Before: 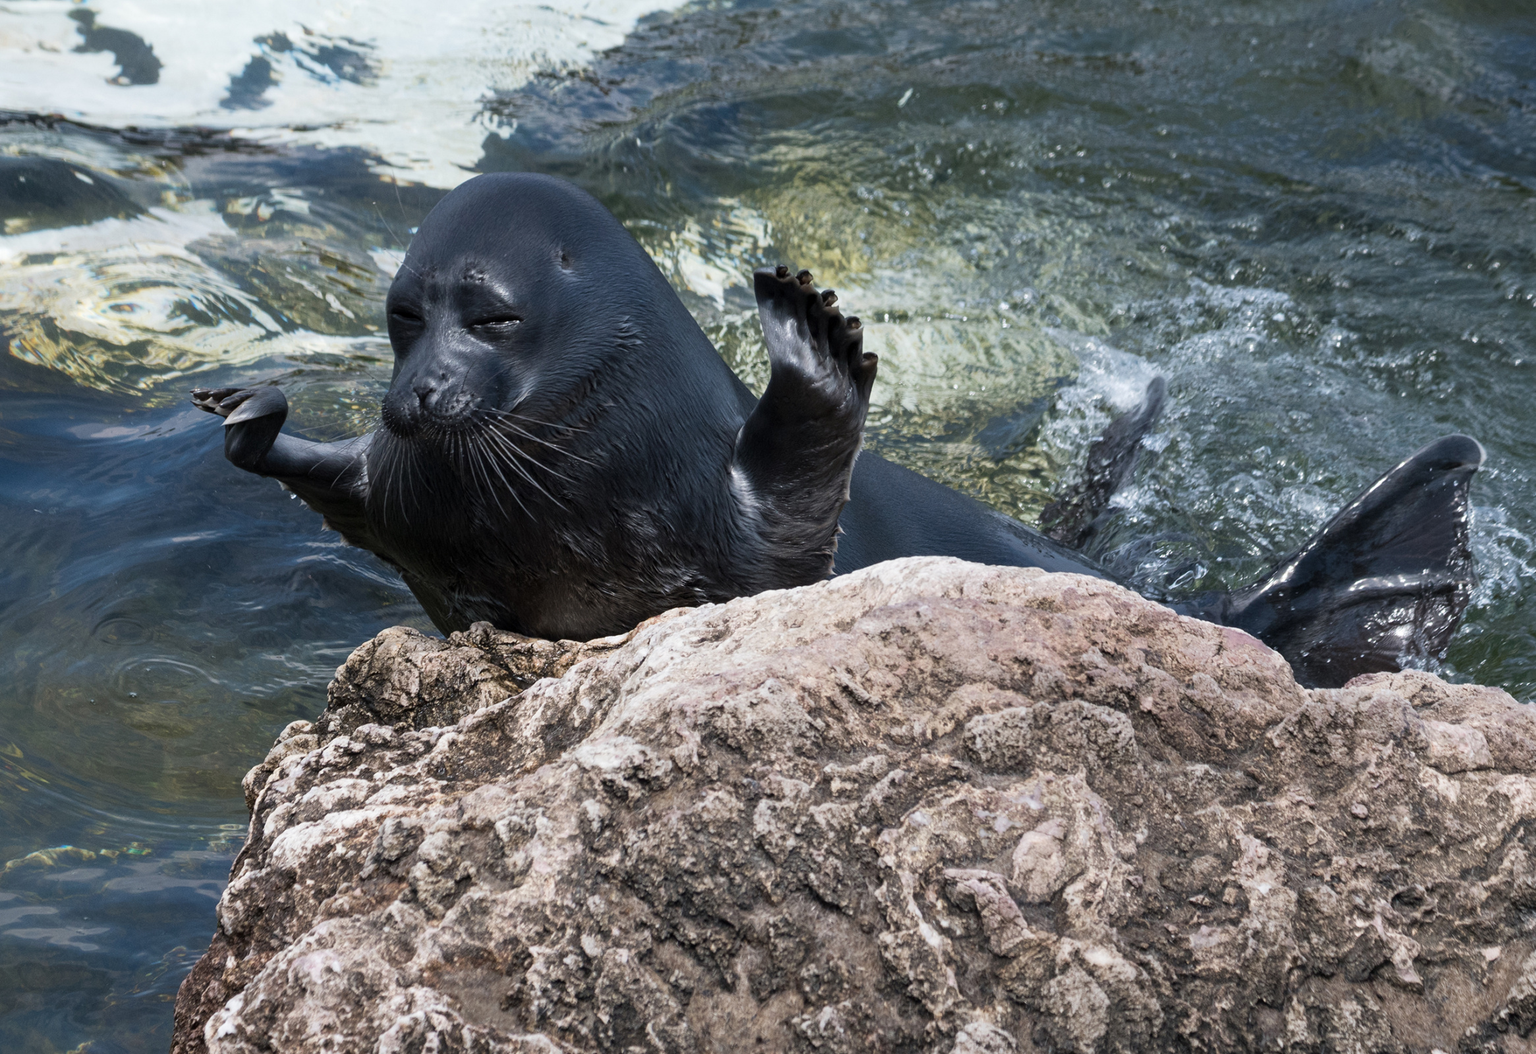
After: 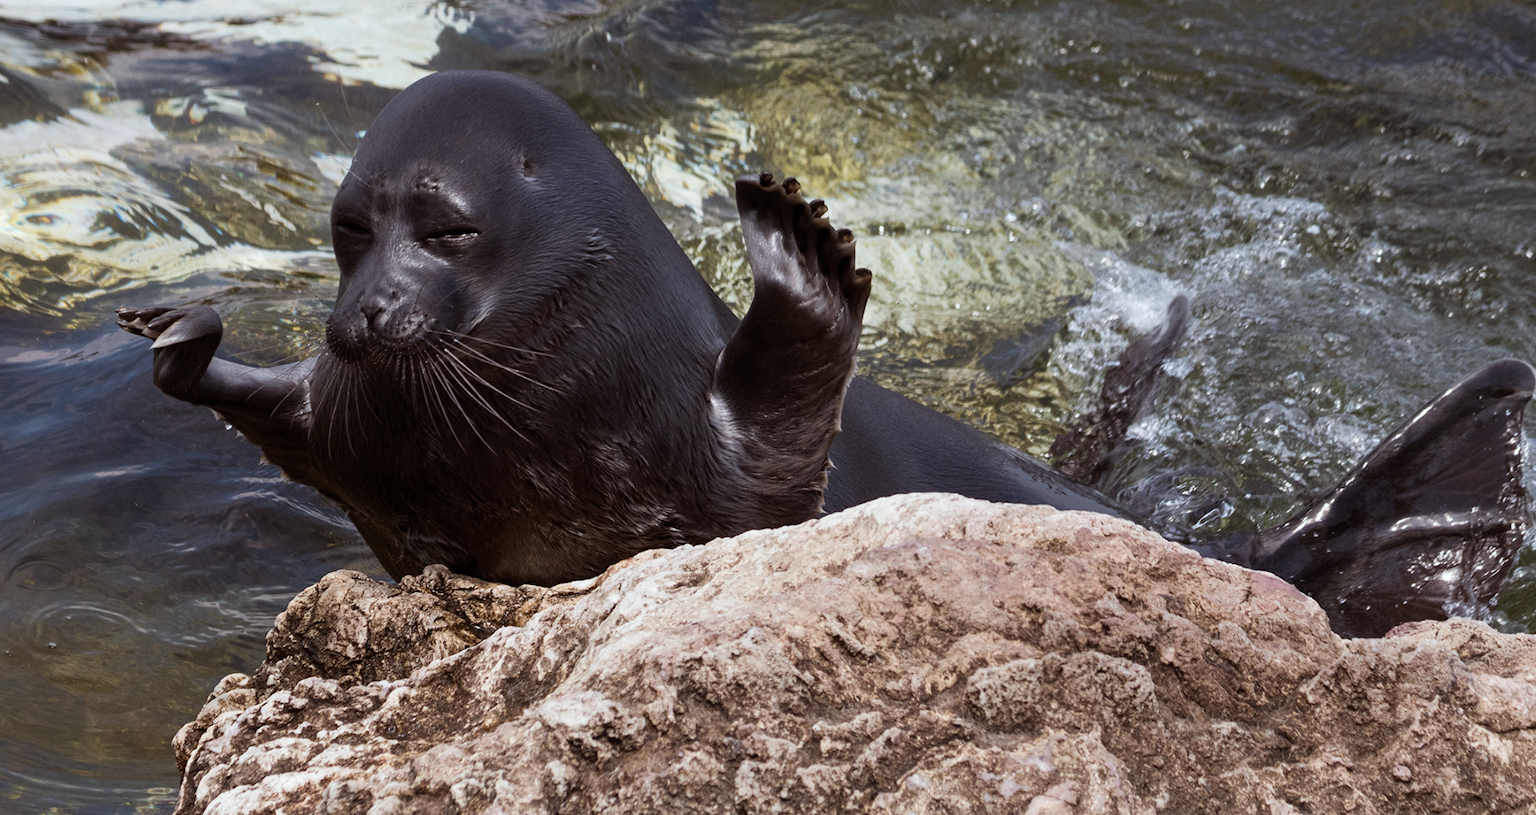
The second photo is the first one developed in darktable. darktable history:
white balance: red 0.978, blue 0.999
rgb levels: mode RGB, independent channels, levels [[0, 0.5, 1], [0, 0.521, 1], [0, 0.536, 1]]
crop: left 5.596%, top 10.314%, right 3.534%, bottom 19.395%
